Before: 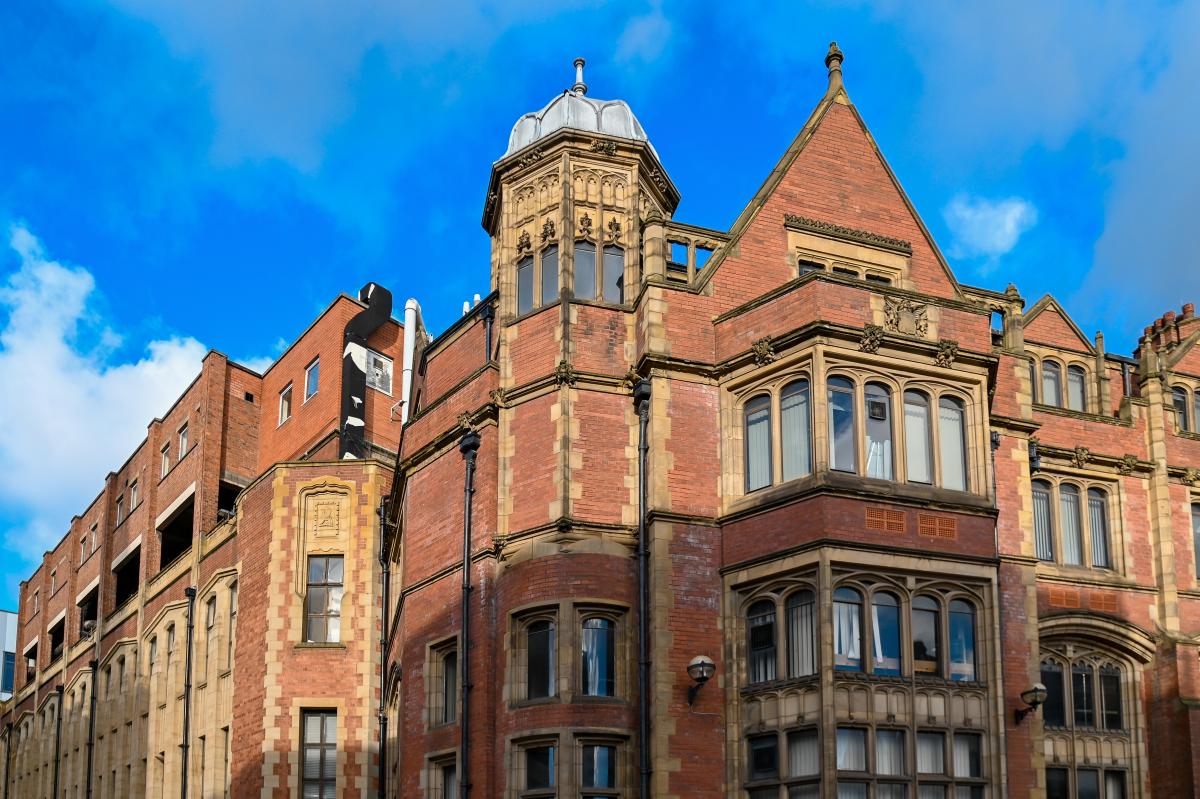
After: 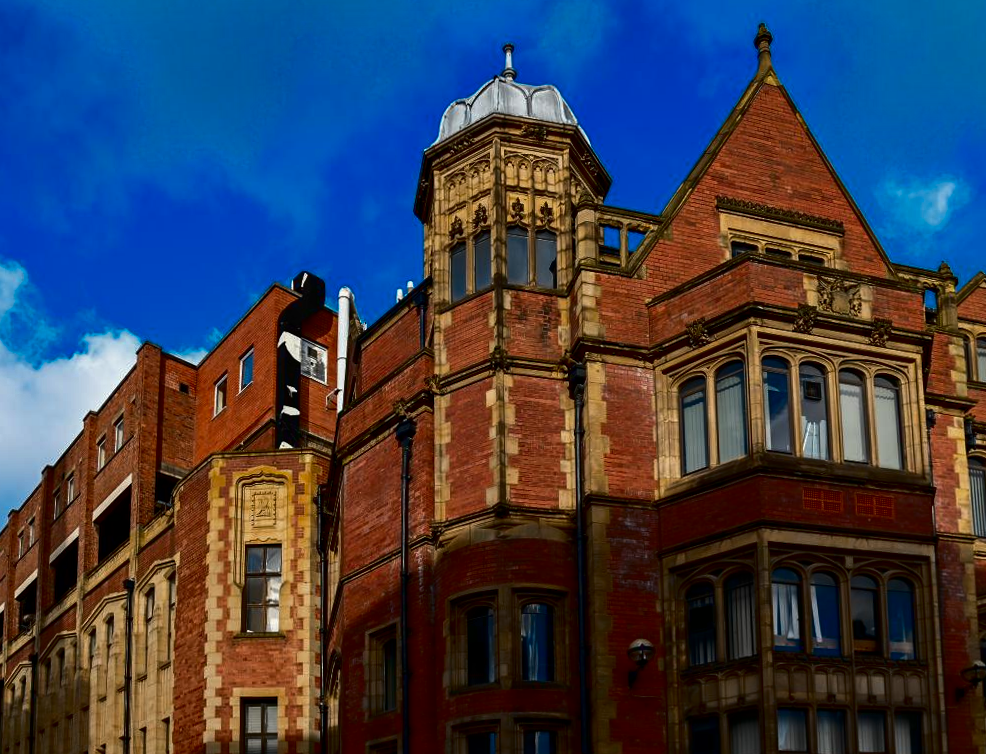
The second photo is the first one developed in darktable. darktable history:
crop and rotate: angle 1°, left 4.281%, top 0.642%, right 11.383%, bottom 2.486%
contrast brightness saturation: contrast 0.09, brightness -0.59, saturation 0.17
